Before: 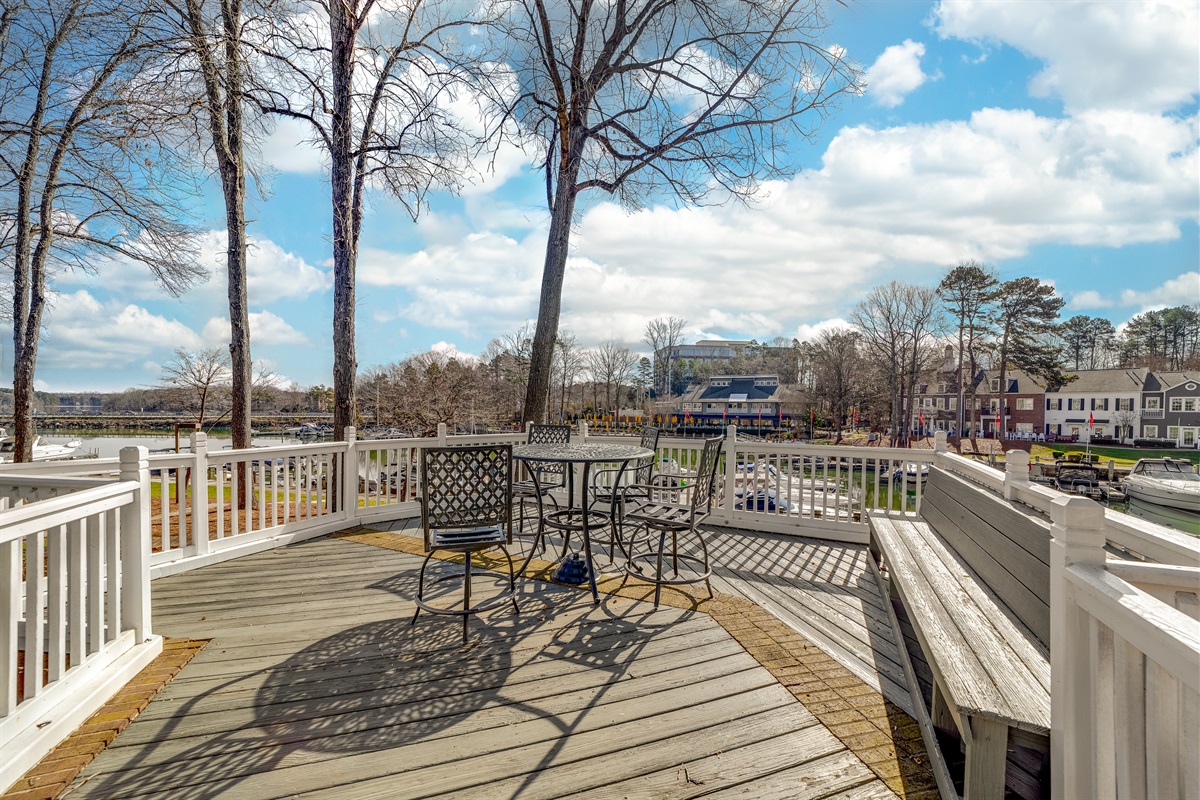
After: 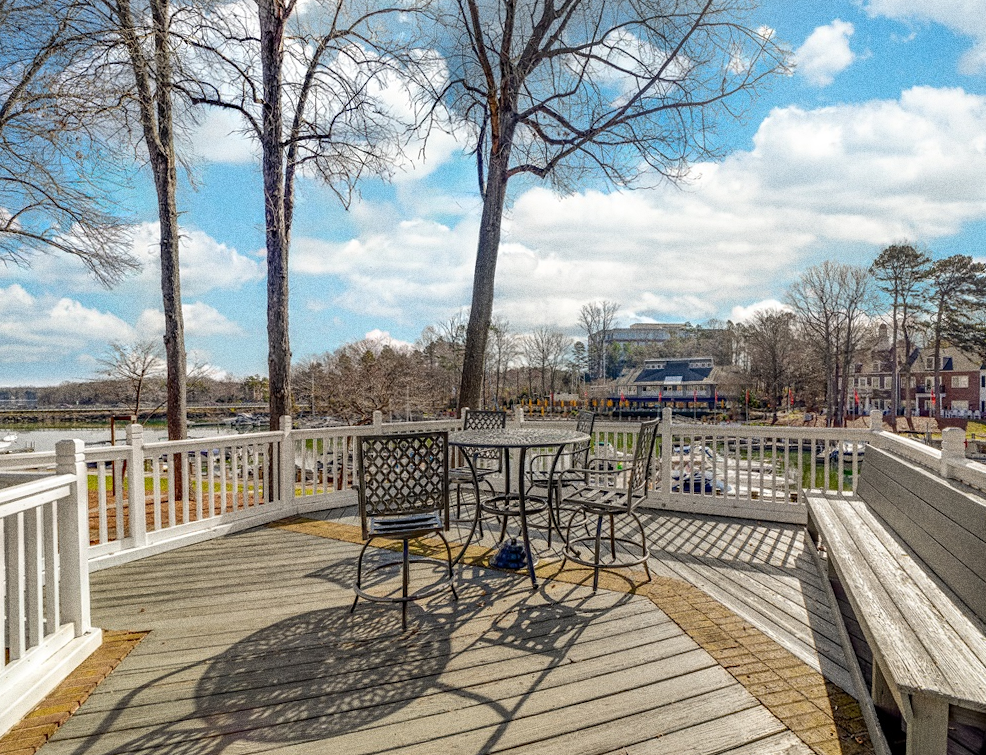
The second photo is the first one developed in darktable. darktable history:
grain: coarseness 0.09 ISO, strength 40%
crop and rotate: angle 1°, left 4.281%, top 0.642%, right 11.383%, bottom 2.486%
